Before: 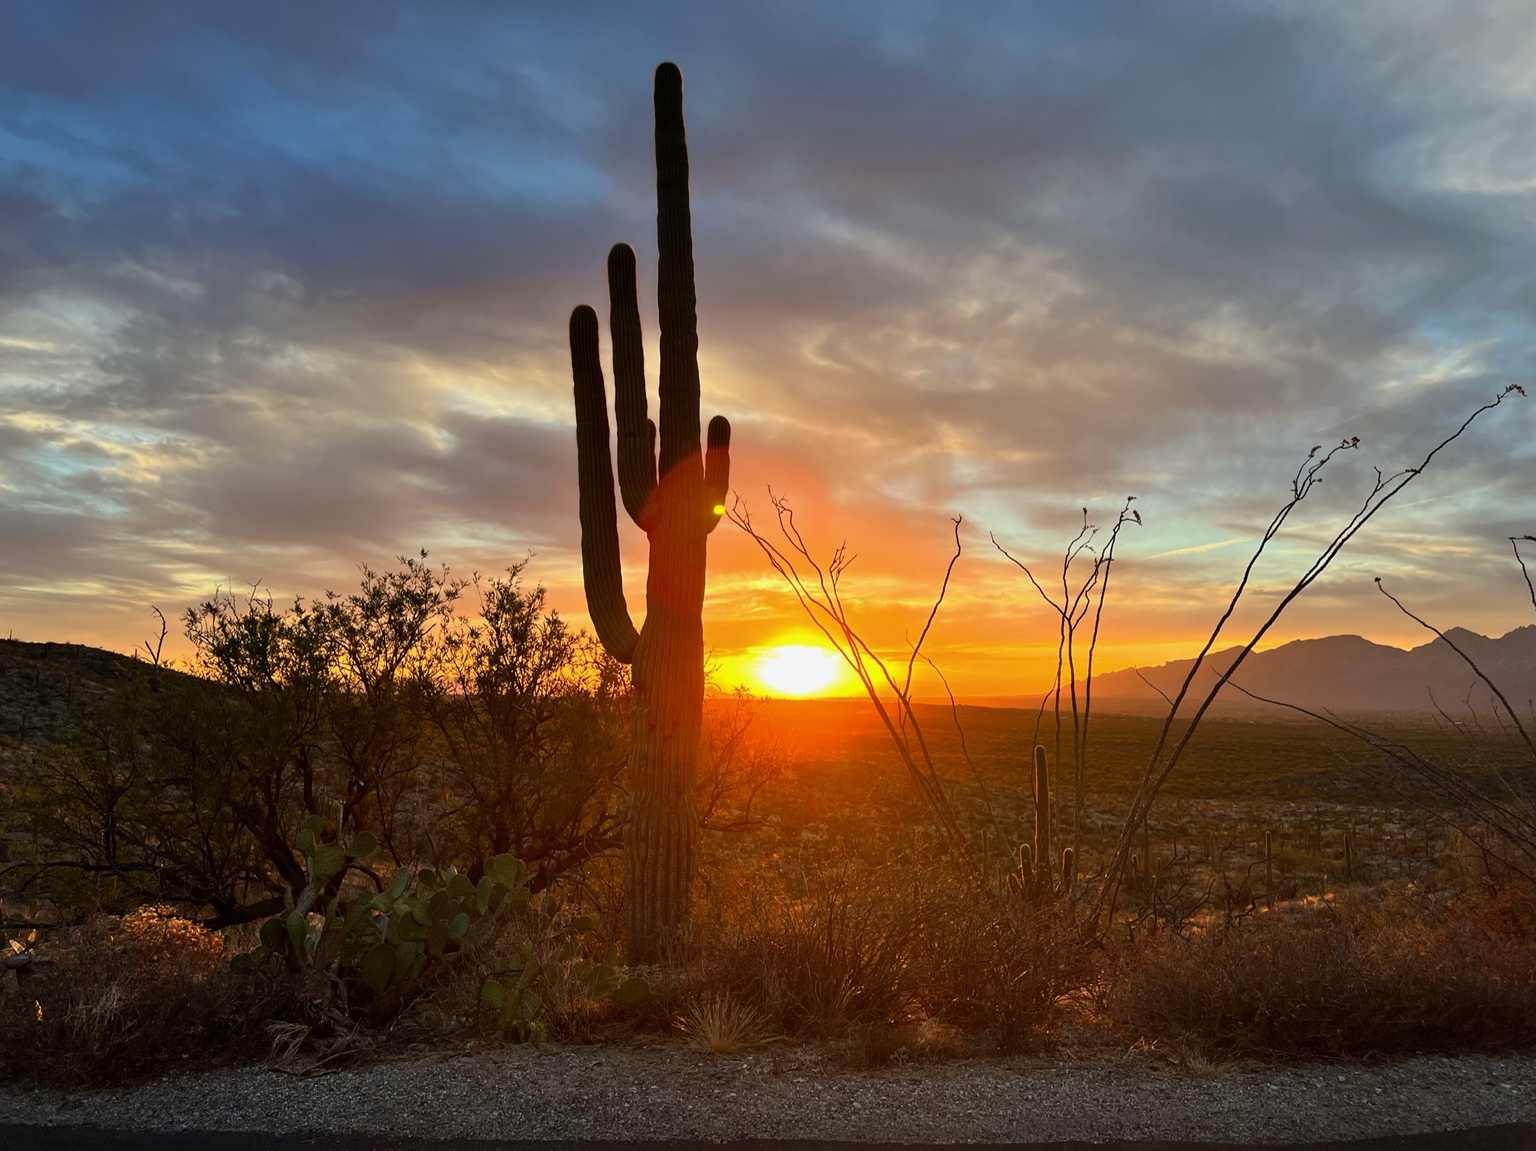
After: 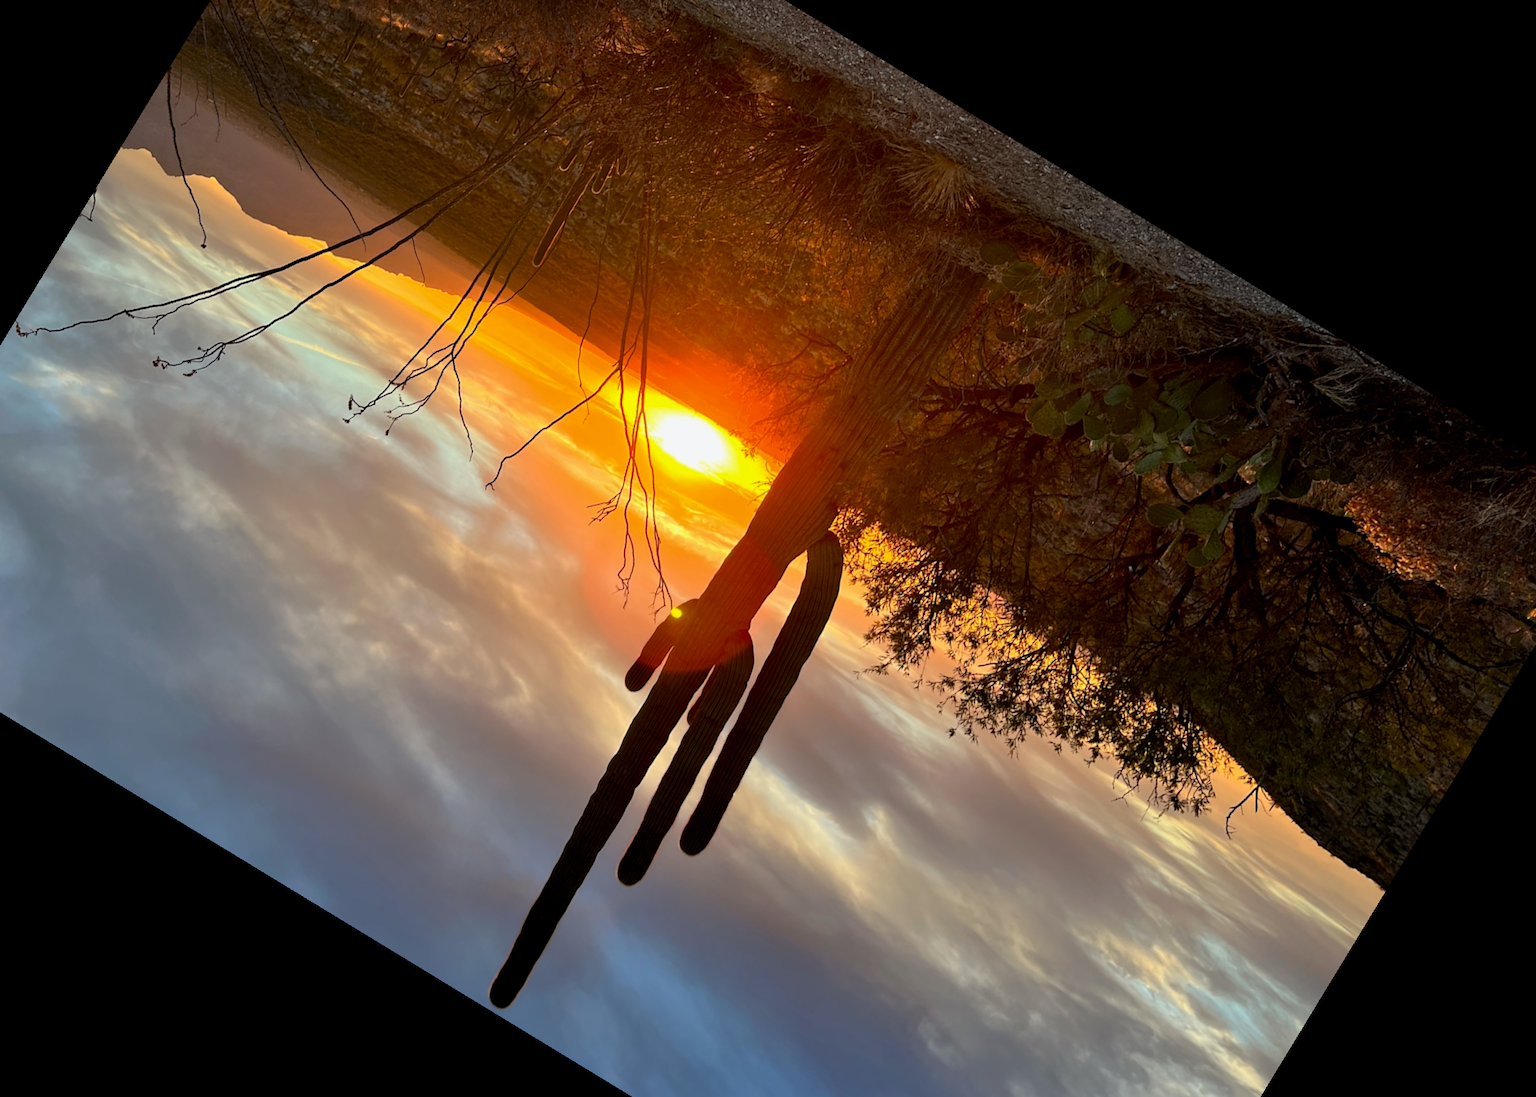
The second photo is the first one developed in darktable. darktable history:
crop and rotate: angle 148.68°, left 9.111%, top 15.603%, right 4.588%, bottom 17.041%
rotate and perspective: rotation -0.013°, lens shift (vertical) -0.027, lens shift (horizontal) 0.178, crop left 0.016, crop right 0.989, crop top 0.082, crop bottom 0.918
